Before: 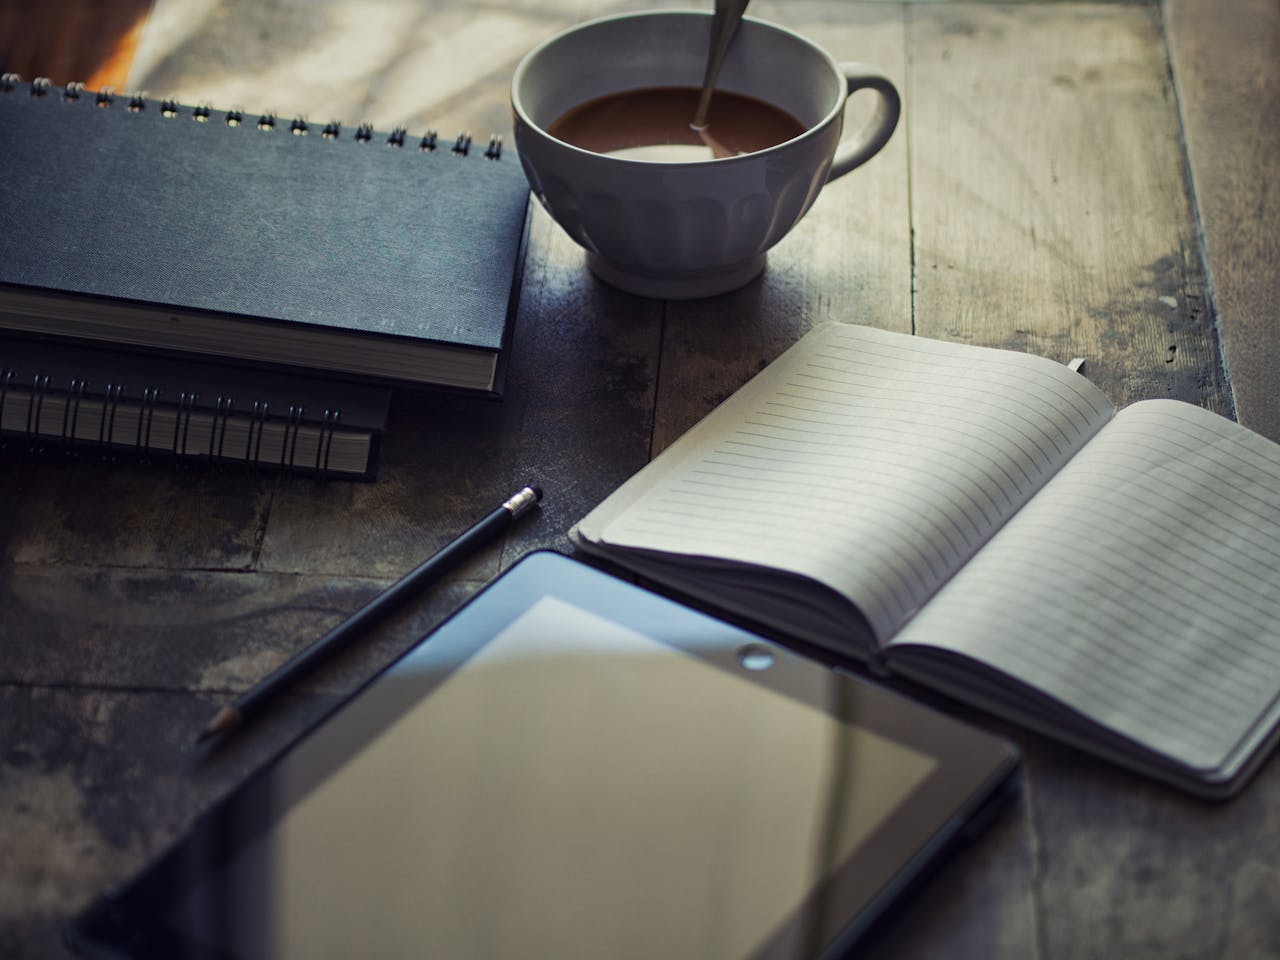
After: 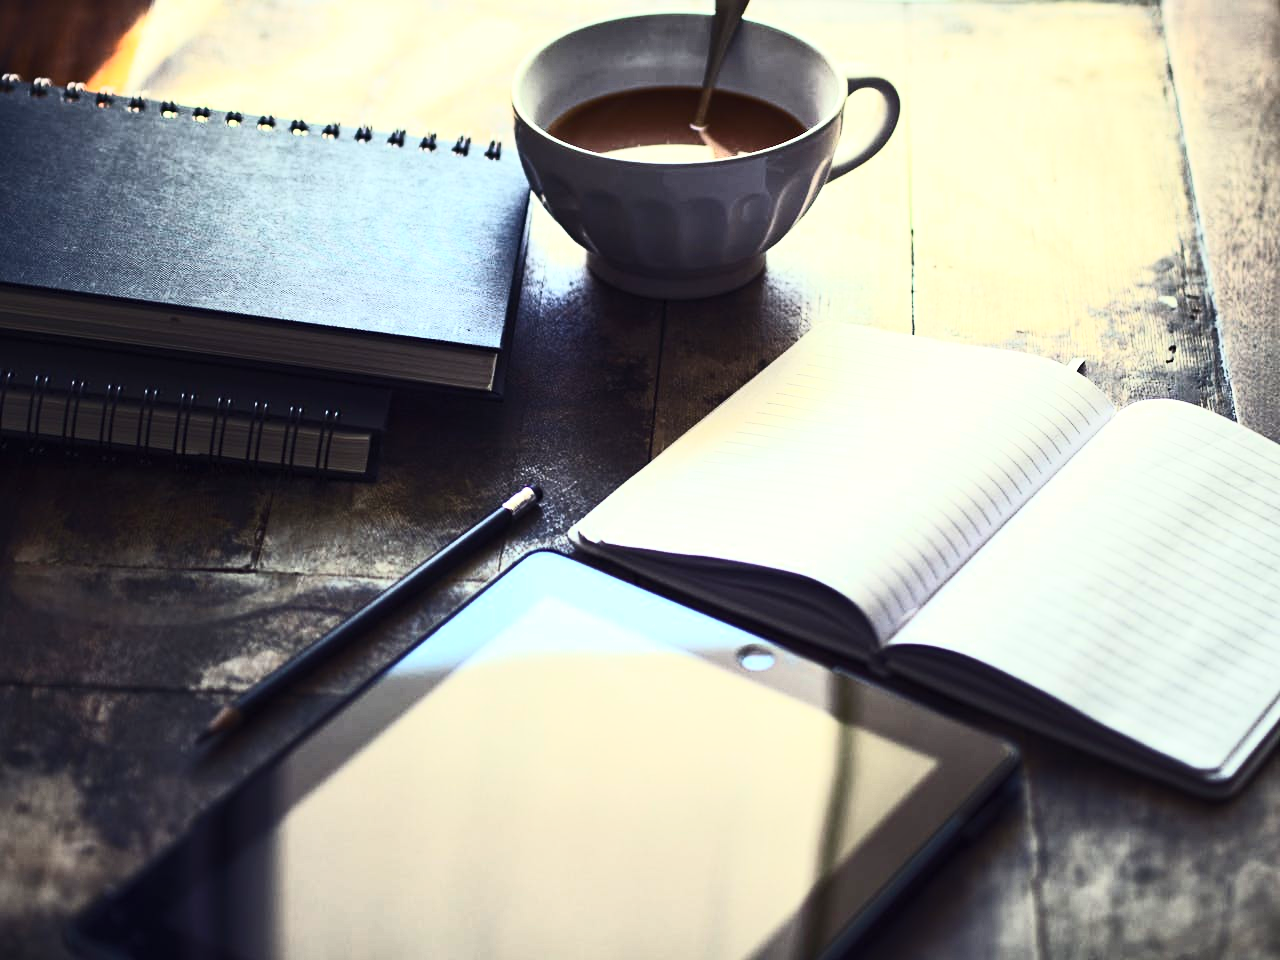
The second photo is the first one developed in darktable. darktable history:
tone equalizer: -8 EV -0.454 EV, -7 EV -0.363 EV, -6 EV -0.315 EV, -5 EV -0.187 EV, -3 EV 0.226 EV, -2 EV 0.308 EV, -1 EV 0.408 EV, +0 EV 0.435 EV
contrast brightness saturation: contrast 0.634, brightness 0.342, saturation 0.138
exposure: exposure 0.516 EV, compensate highlight preservation false
